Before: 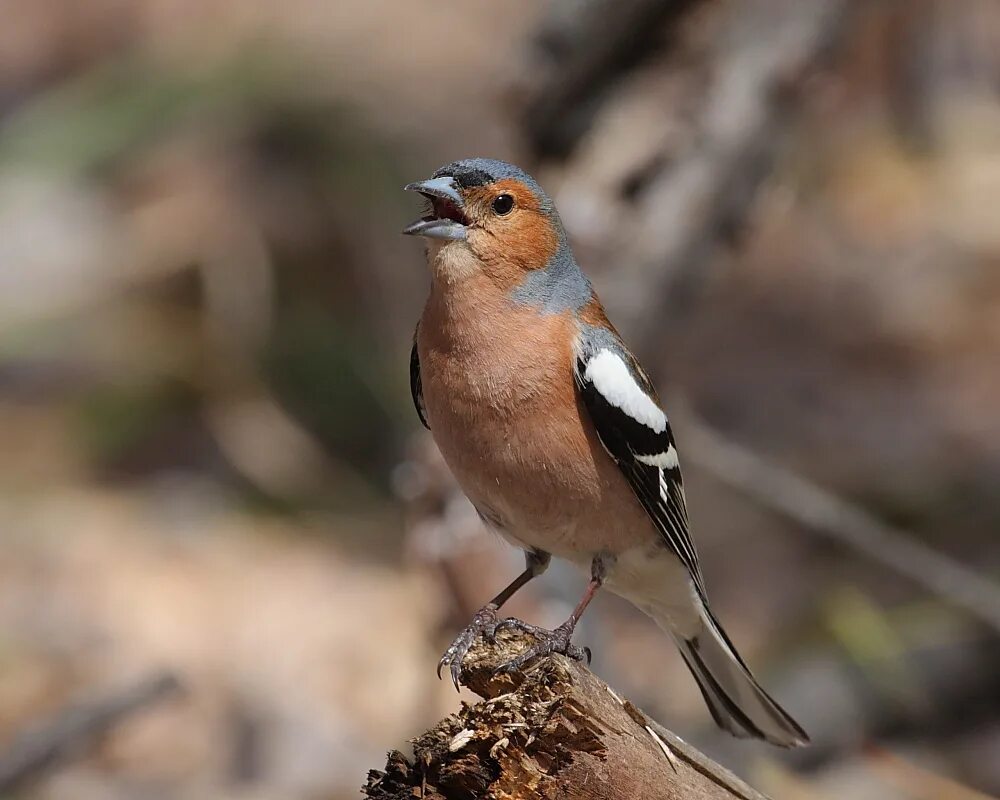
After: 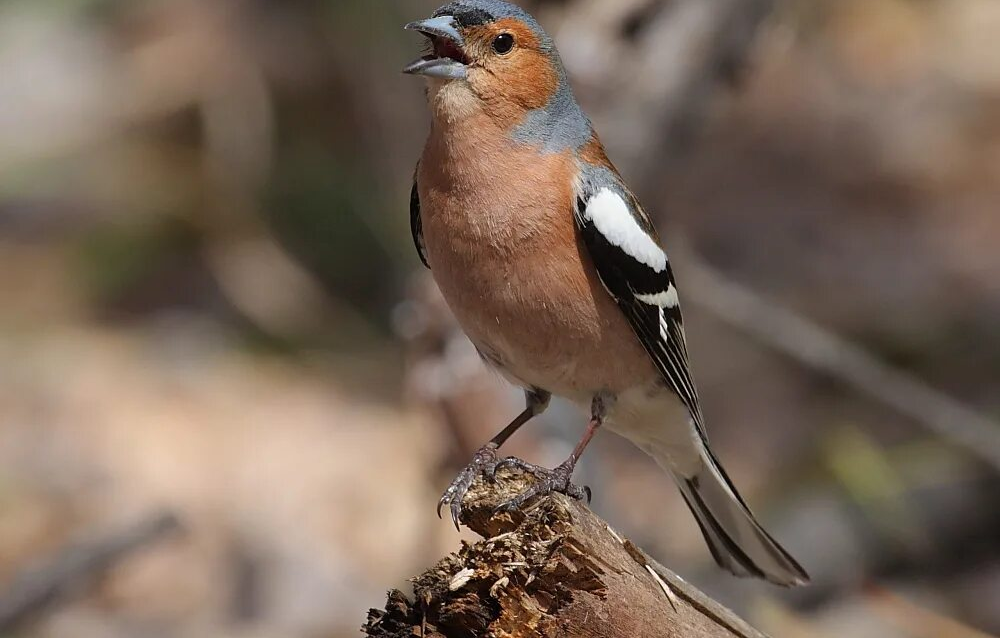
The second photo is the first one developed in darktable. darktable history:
crop and rotate: top 20.166%
